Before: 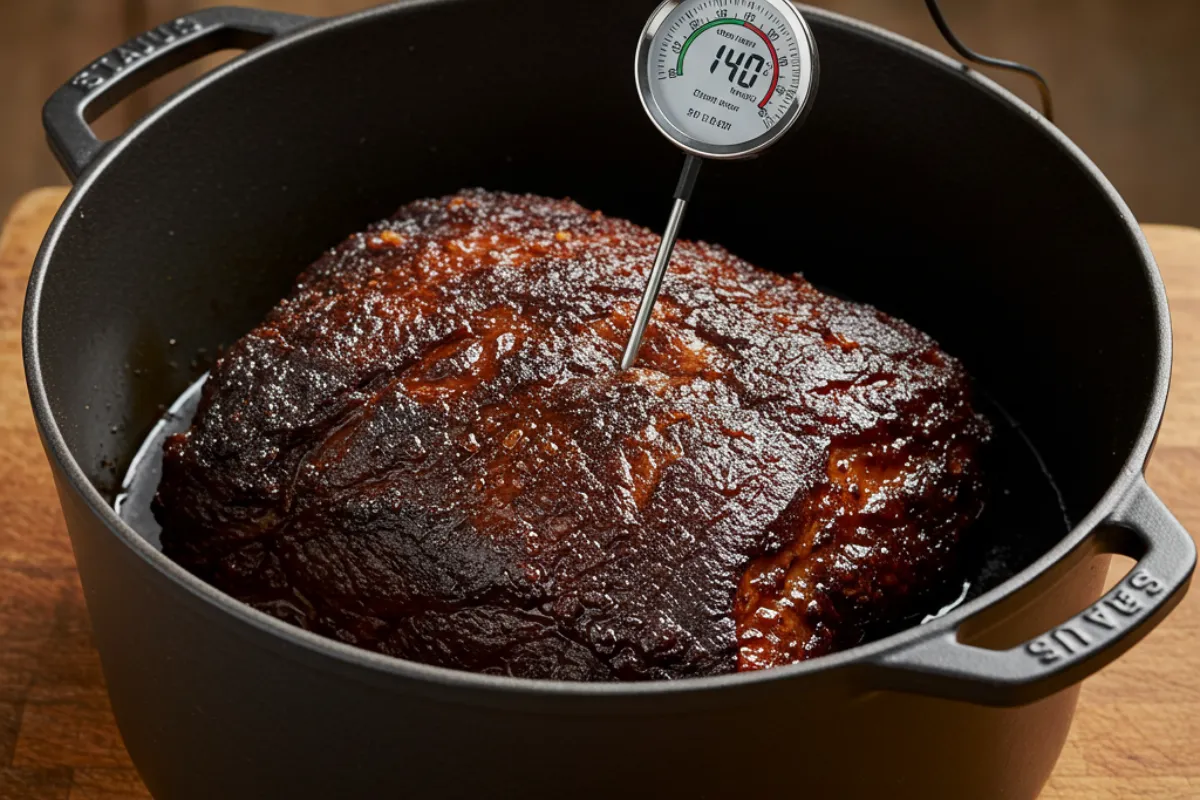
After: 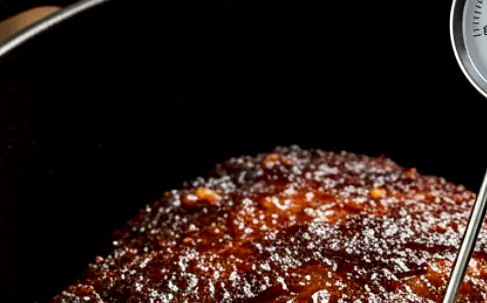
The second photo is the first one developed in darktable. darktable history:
crop: left 15.452%, top 5.459%, right 43.956%, bottom 56.62%
exposure: black level correction 0.011, compensate highlight preservation false
tone equalizer: -8 EV -0.417 EV, -7 EV -0.389 EV, -6 EV -0.333 EV, -5 EV -0.222 EV, -3 EV 0.222 EV, -2 EV 0.333 EV, -1 EV 0.389 EV, +0 EV 0.417 EV, edges refinement/feathering 500, mask exposure compensation -1.57 EV, preserve details no
